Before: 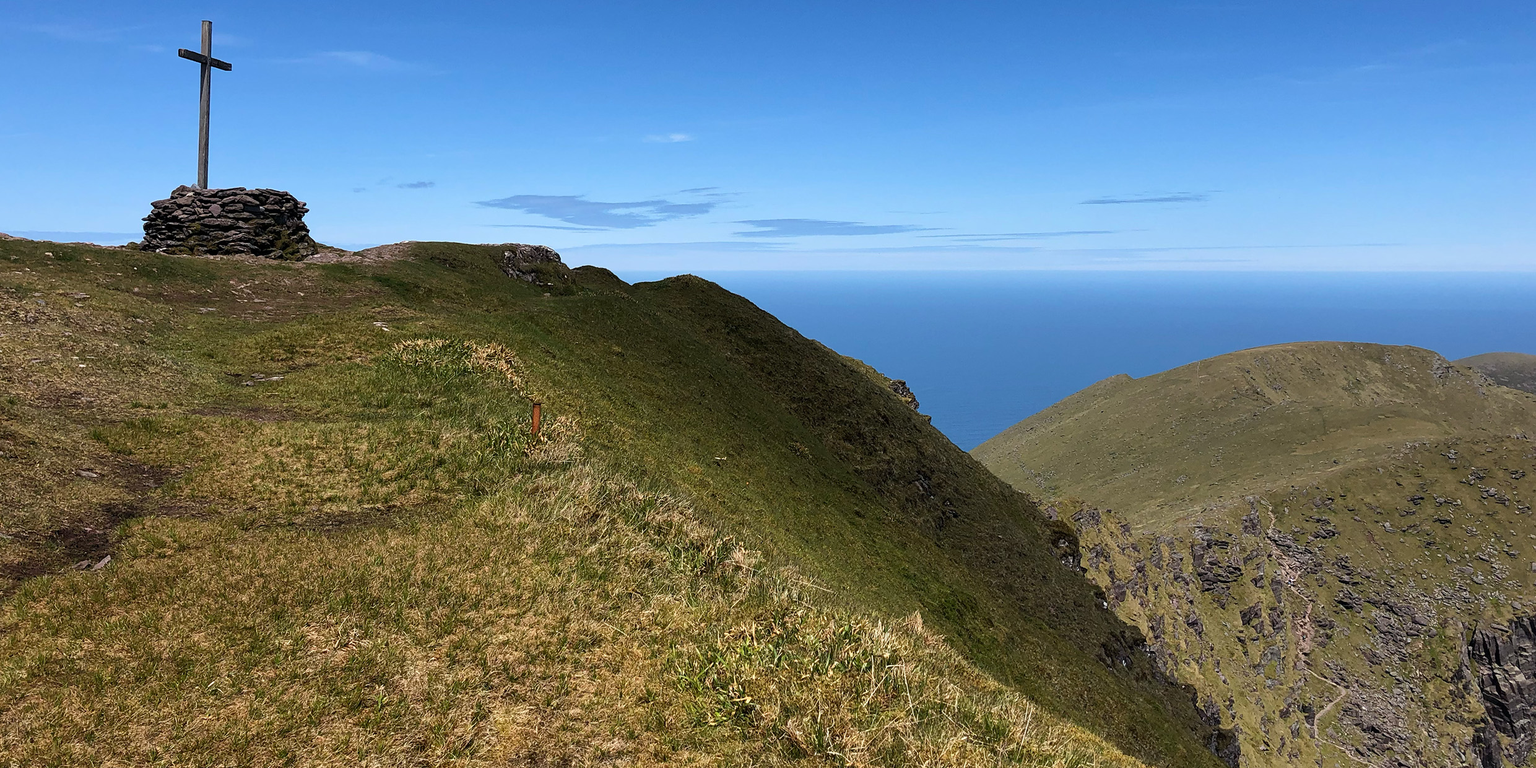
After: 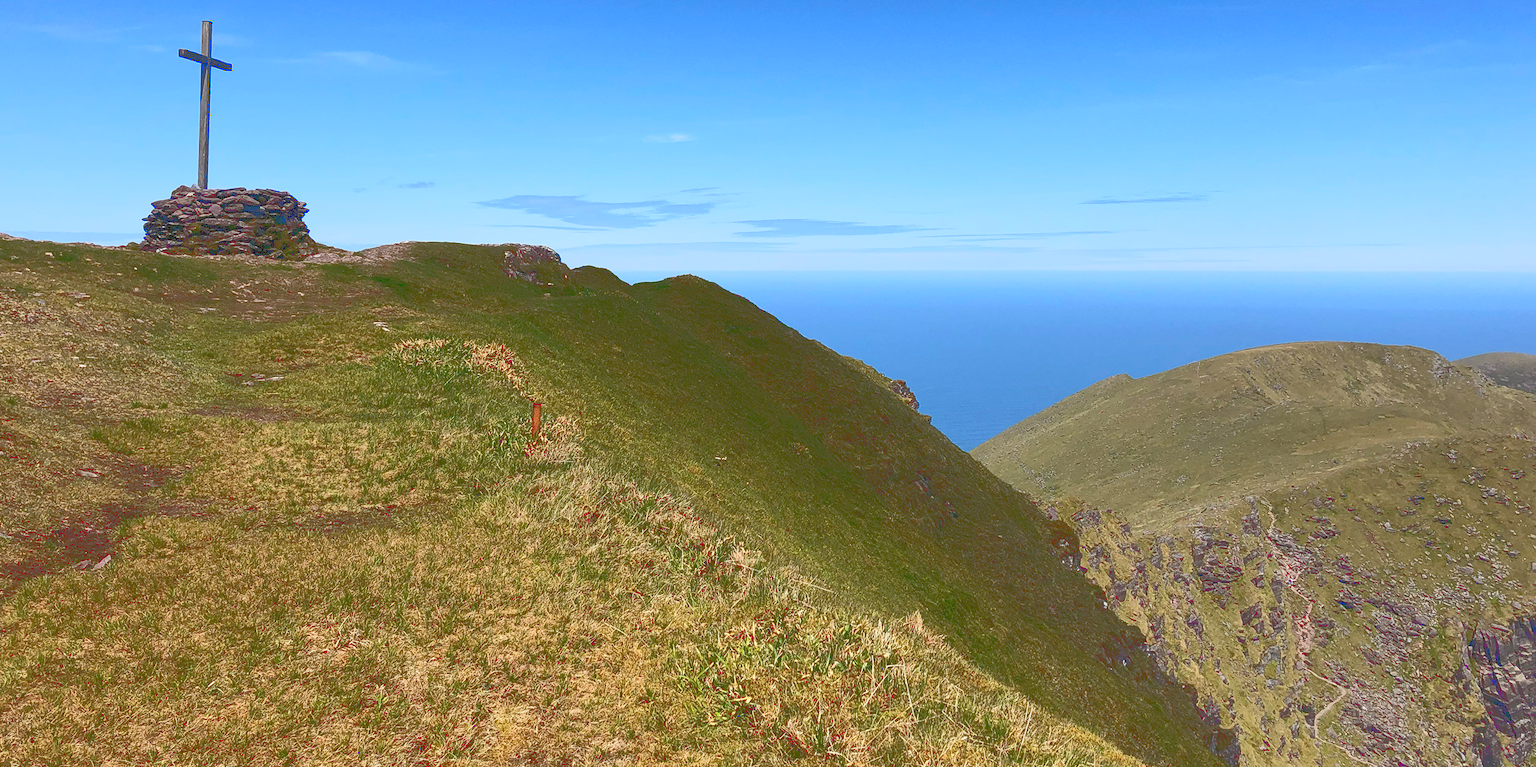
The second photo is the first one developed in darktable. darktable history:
tone curve: curves: ch0 [(0, 0) (0.003, 0.301) (0.011, 0.302) (0.025, 0.307) (0.044, 0.313) (0.069, 0.316) (0.1, 0.322) (0.136, 0.325) (0.177, 0.341) (0.224, 0.358) (0.277, 0.386) (0.335, 0.429) (0.399, 0.486) (0.468, 0.556) (0.543, 0.644) (0.623, 0.728) (0.709, 0.796) (0.801, 0.854) (0.898, 0.908) (1, 1)], color space Lab, linked channels, preserve colors none
